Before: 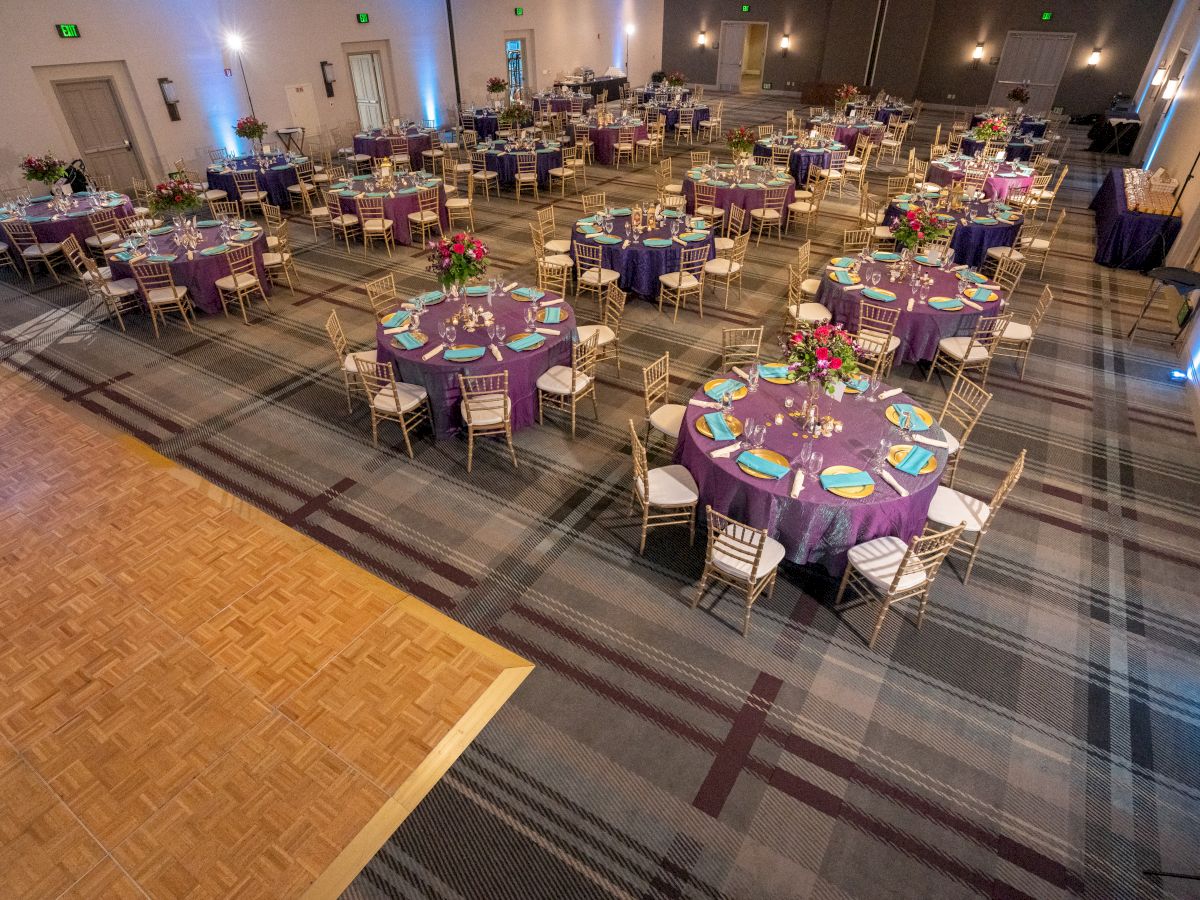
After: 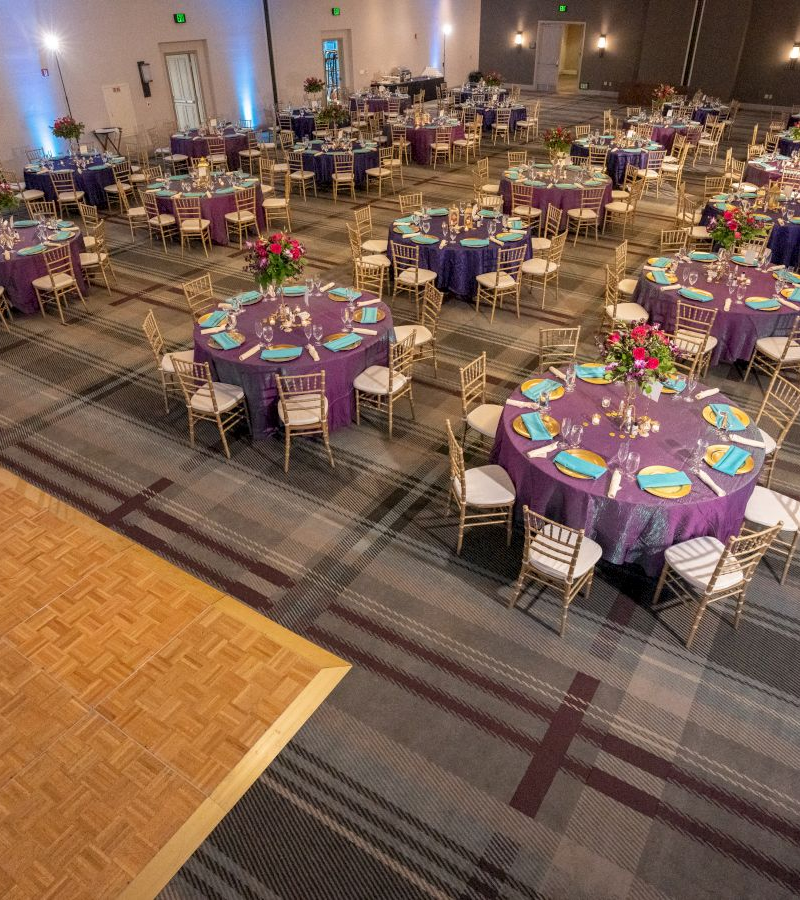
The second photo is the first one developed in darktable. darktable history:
crop and rotate: left 15.307%, right 18.01%
